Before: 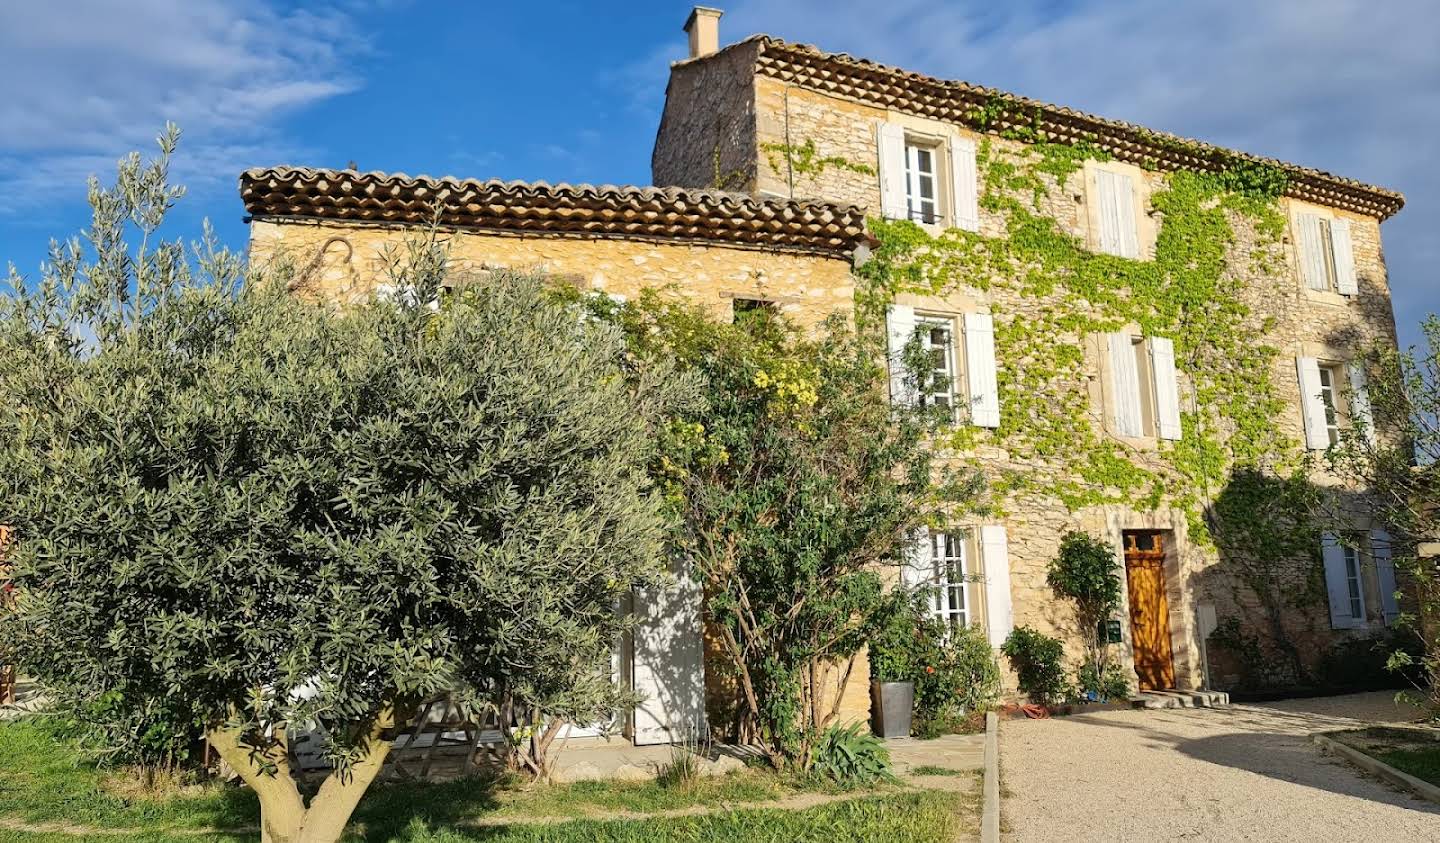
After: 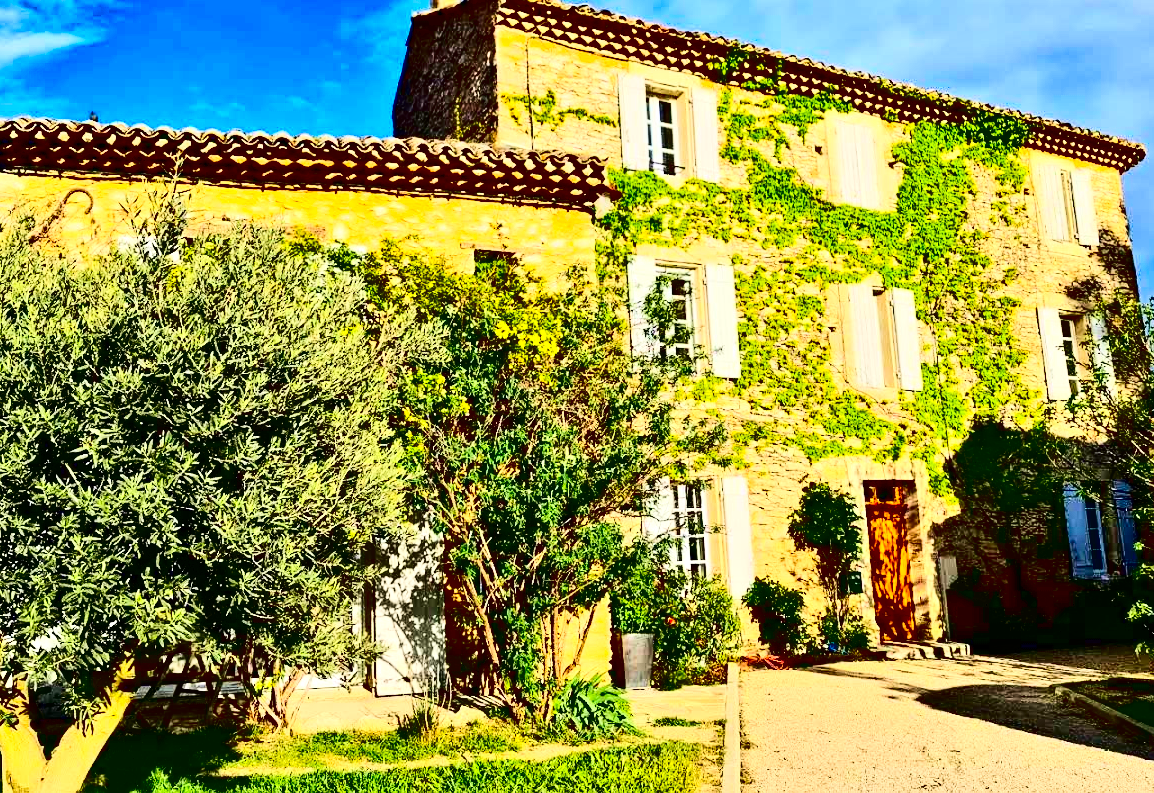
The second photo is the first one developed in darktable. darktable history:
color balance rgb: perceptual saturation grading › global saturation 0.576%
velvia: on, module defaults
tone equalizer: -8 EV 1.98 EV, -7 EV 1.97 EV, -6 EV 1.97 EV, -5 EV 1.96 EV, -4 EV 1.99 EV, -3 EV 1.47 EV, -2 EV 0.983 EV, -1 EV 0.507 EV
crop and rotate: left 18.023%, top 5.896%, right 1.792%
contrast brightness saturation: contrast 0.788, brightness -0.995, saturation 0.99
